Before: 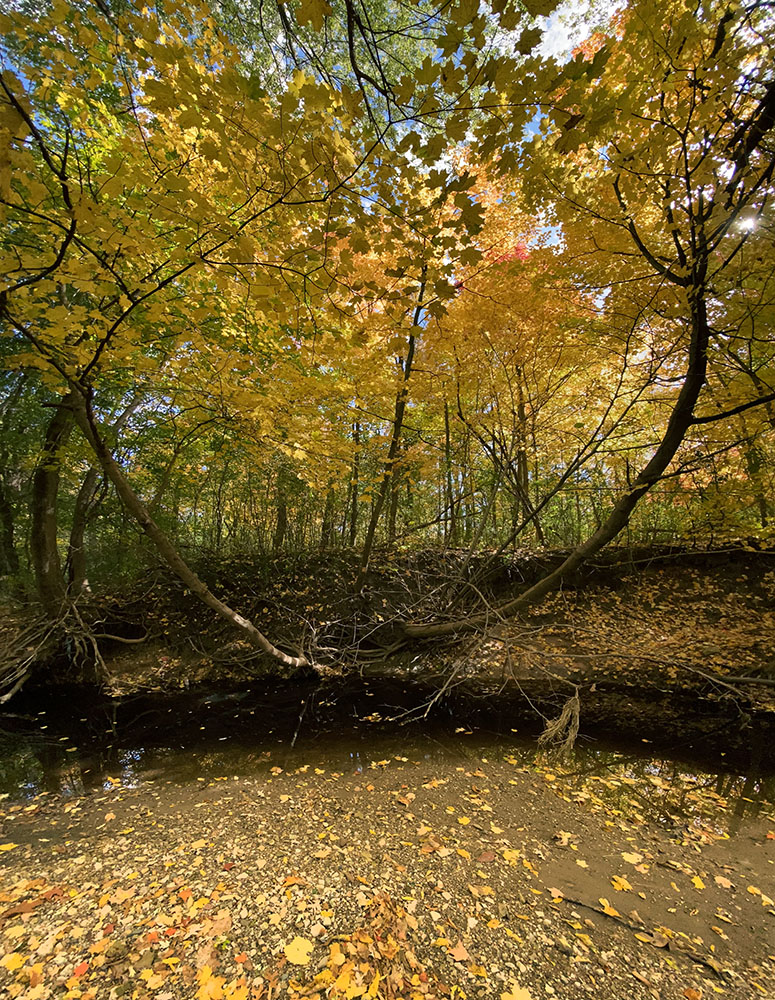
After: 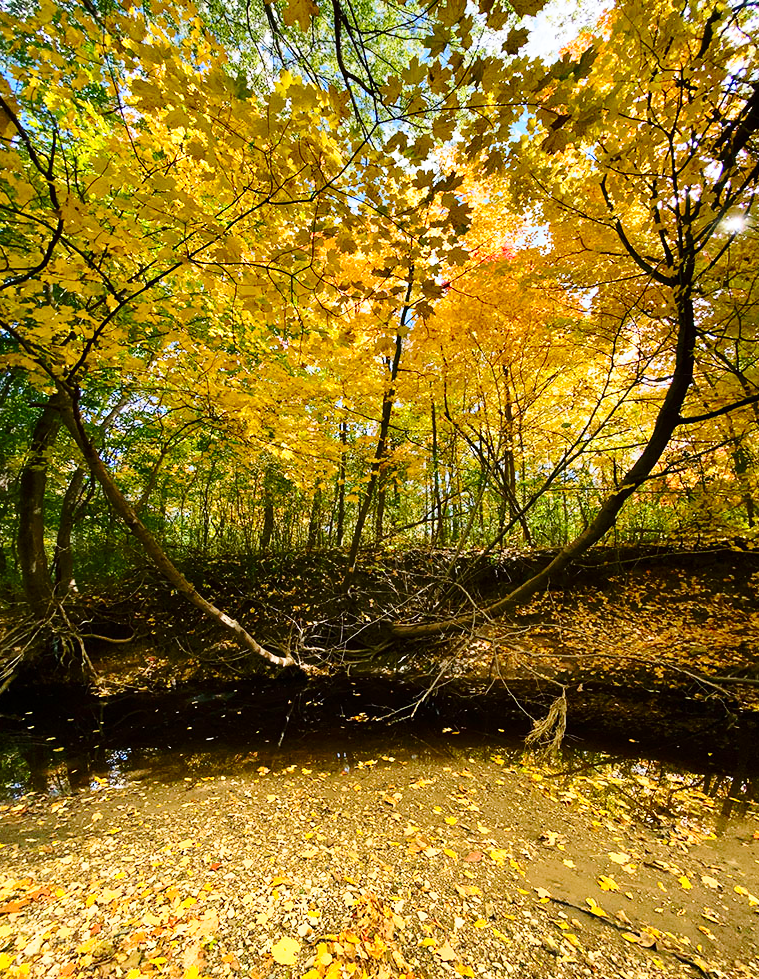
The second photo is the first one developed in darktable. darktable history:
crop: left 1.743%, right 0.268%, bottom 2.011%
base curve: curves: ch0 [(0, 0) (0.028, 0.03) (0.121, 0.232) (0.46, 0.748) (0.859, 0.968) (1, 1)], preserve colors none
white balance: red 0.982, blue 1.018
contrast brightness saturation: contrast 0.15, brightness -0.01, saturation 0.1
